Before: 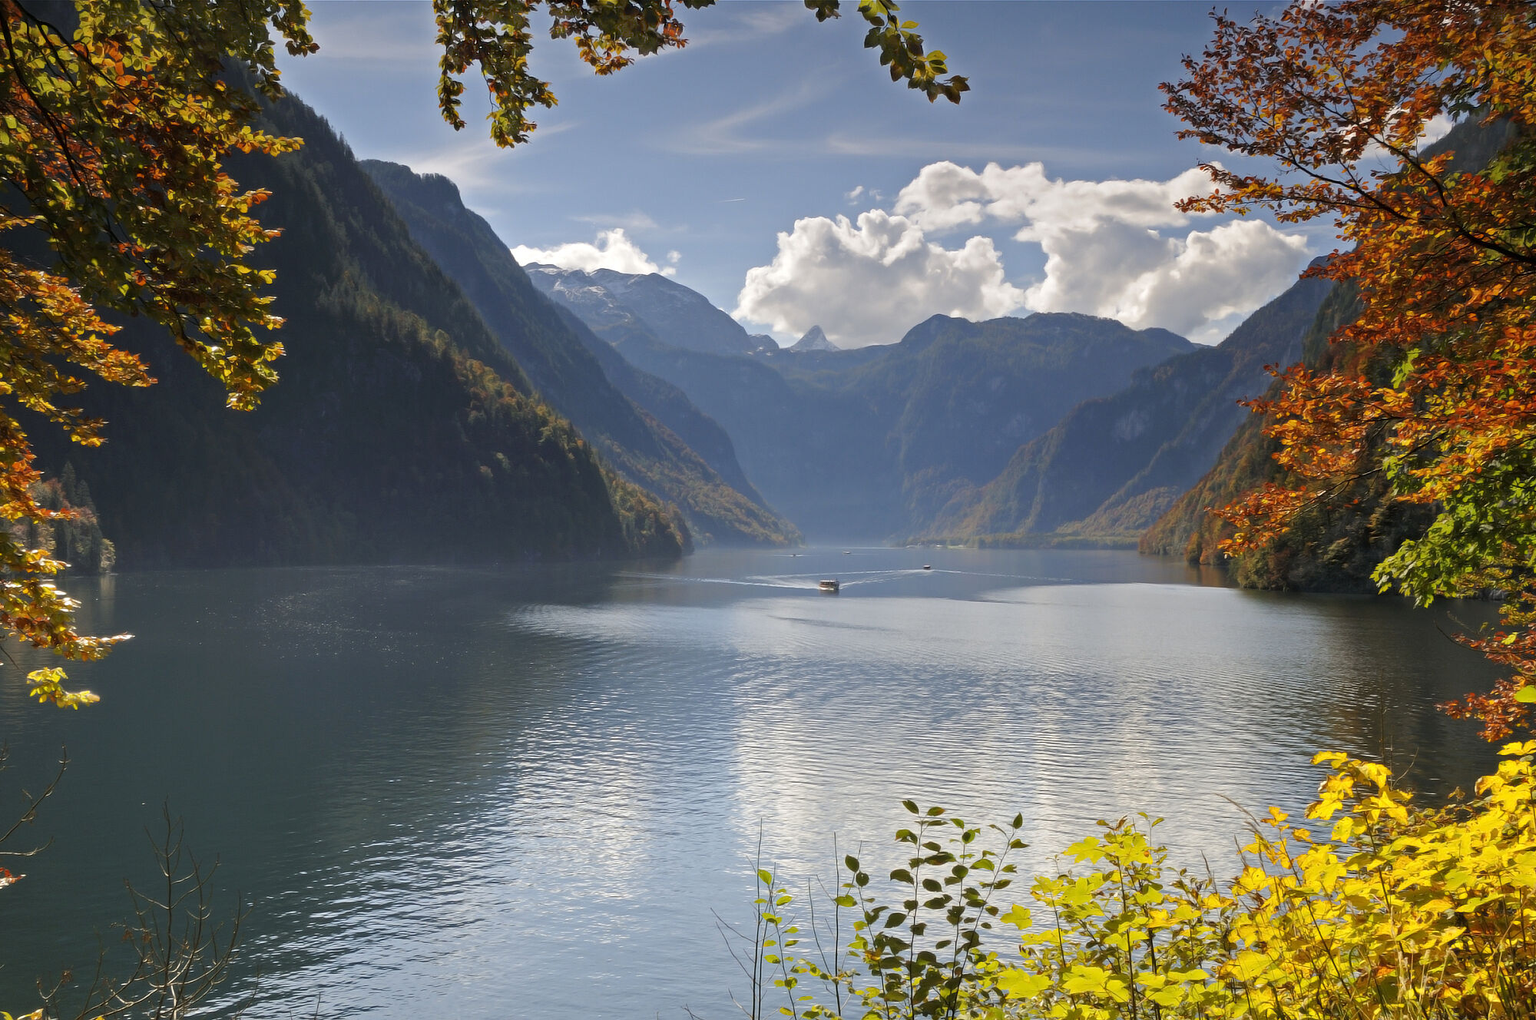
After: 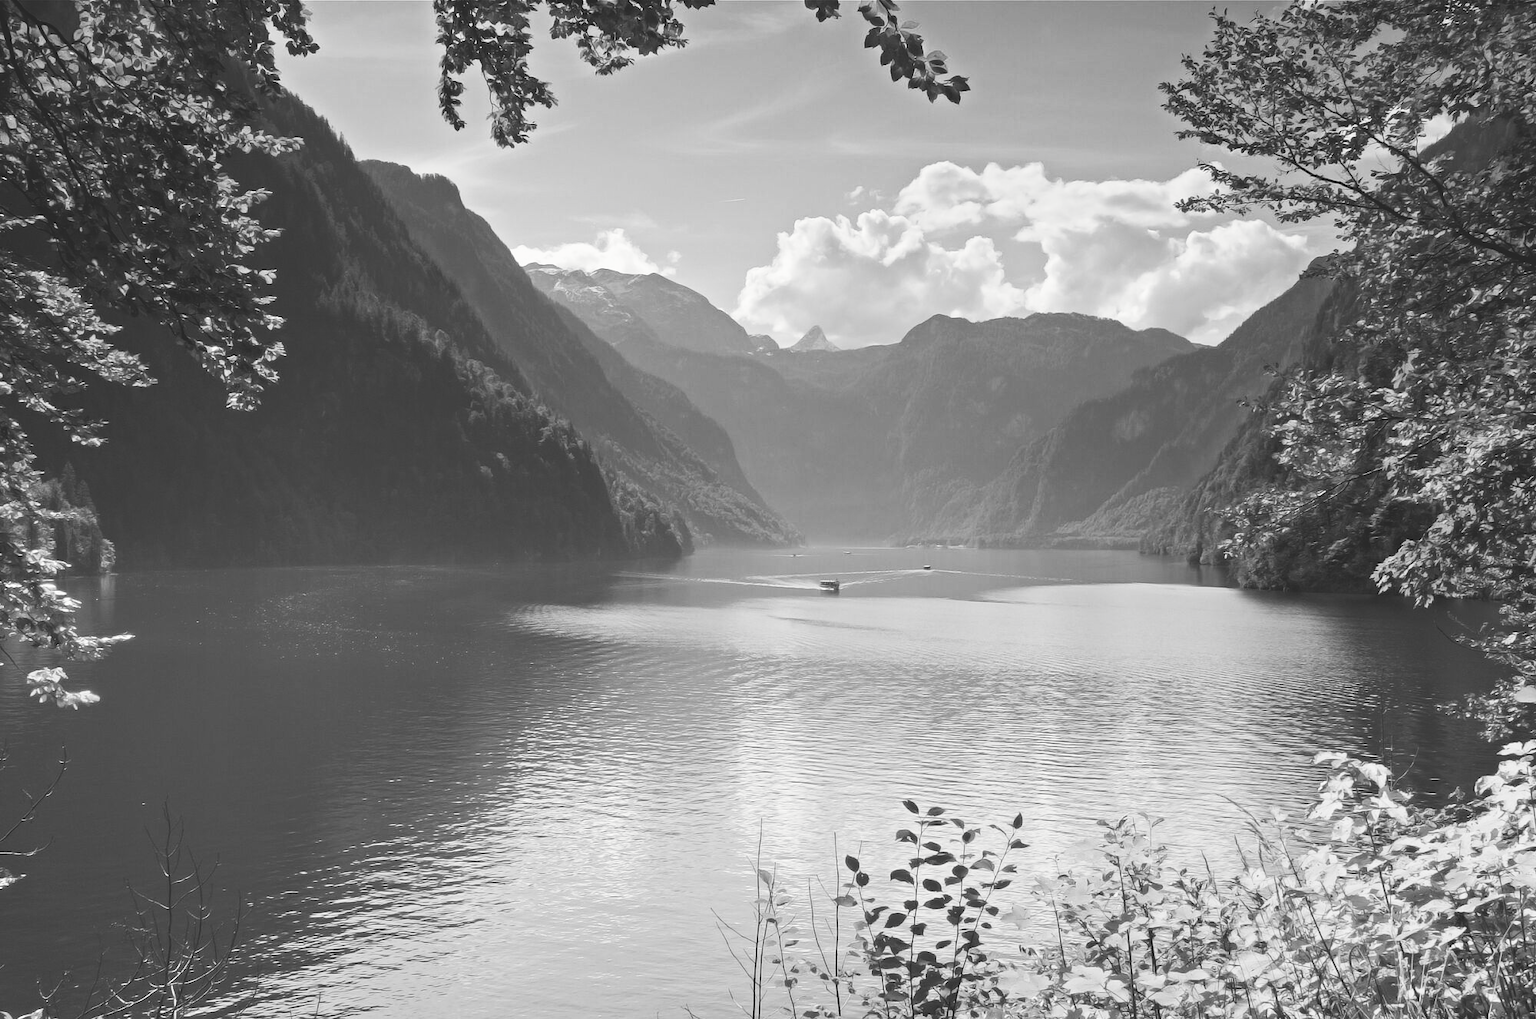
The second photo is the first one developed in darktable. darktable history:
tone curve: curves: ch0 [(0, 0) (0.003, 0.156) (0.011, 0.156) (0.025, 0.161) (0.044, 0.164) (0.069, 0.178) (0.1, 0.201) (0.136, 0.229) (0.177, 0.263) (0.224, 0.301) (0.277, 0.355) (0.335, 0.415) (0.399, 0.48) (0.468, 0.561) (0.543, 0.647) (0.623, 0.735) (0.709, 0.819) (0.801, 0.893) (0.898, 0.953) (1, 1)], preserve colors none
color look up table: target L [90.24, 85.63, 81.33, 81.33, 57.87, 58.64, 52.01, 38.24, 21.25, 200.91, 93.05, 85.98, 83.12, 80.97, 76.25, 70.73, 63.98, 57.48, 49.24, 39.49, 32.75, 31.03, 30.3, 11.76, 85.63, 76.61, 77.34, 83.84, 71.84, 62.46, 65.11, 59.92, 83.12, 64.74, 55.15, 58.38, 78.8, 42.1, 47.24, 30.3, 46.43, 21.25, 5.464, 88.82, 86.7, 82.41, 63.22, 35.72, 30.59], target a [-0.003, 0 ×9, -0.1, -0.001, -0.001, -0.002, 0, -0.002, 0 ×10, -0.001, -0.003, 0, 0, 0, 0.001, -0.001, 0, 0, 0.001, -0.001, 0.001, 0 ×4, -0.001, -0.003, -0.003, -0.002, 0, 0, 0], target b [0.025, 0.002 ×4, -0.003, 0.002, 0.002, 0.002, -0.001, 1.233, 0.002, 0.003, 0.024, 0.002, 0.023, 0.003, 0.003, 0.002 ×4, -0.002, 0.003, 0.002, 0.002, 0.003, 0.025, 0.003, 0.003, 0.003, -0.004, 0.003, 0.003, 0.003, -0.004, 0.003, -0.003, -0.003, -0.002, 0.002, 0.002, 0.008, 0.025, 0.025, 0.024, -0.004, -0.002, -0.002], num patches 49
